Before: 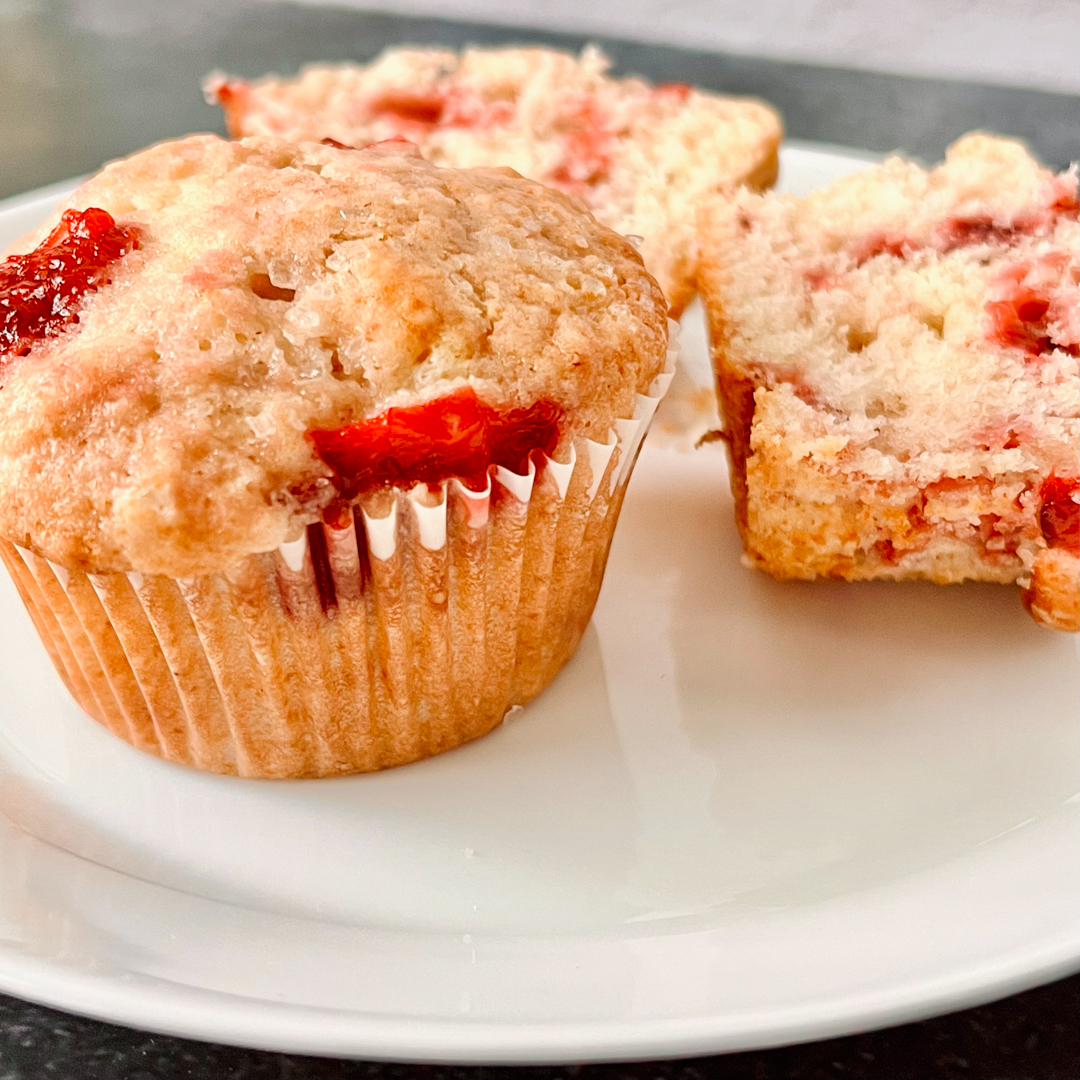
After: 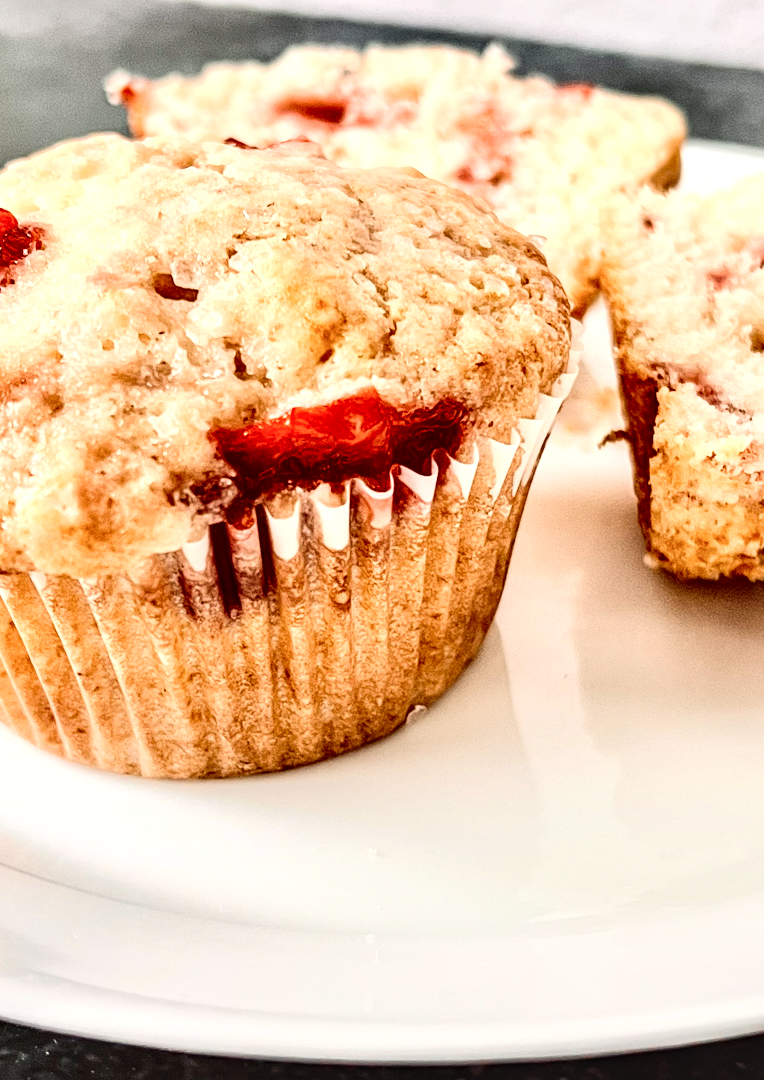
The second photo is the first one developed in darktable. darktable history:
crop and rotate: left 9.061%, right 20.142%
local contrast: highlights 65%, shadows 54%, detail 169%, midtone range 0.514
contrast brightness saturation: contrast 0.39, brightness 0.1
